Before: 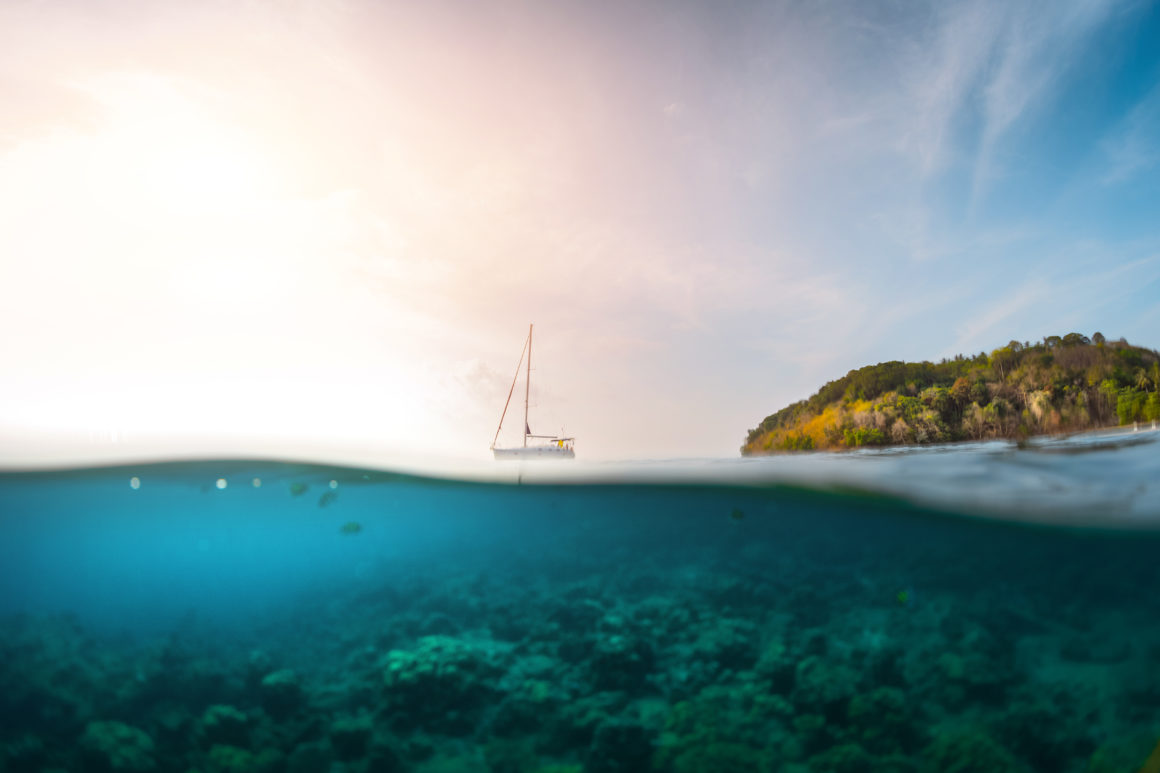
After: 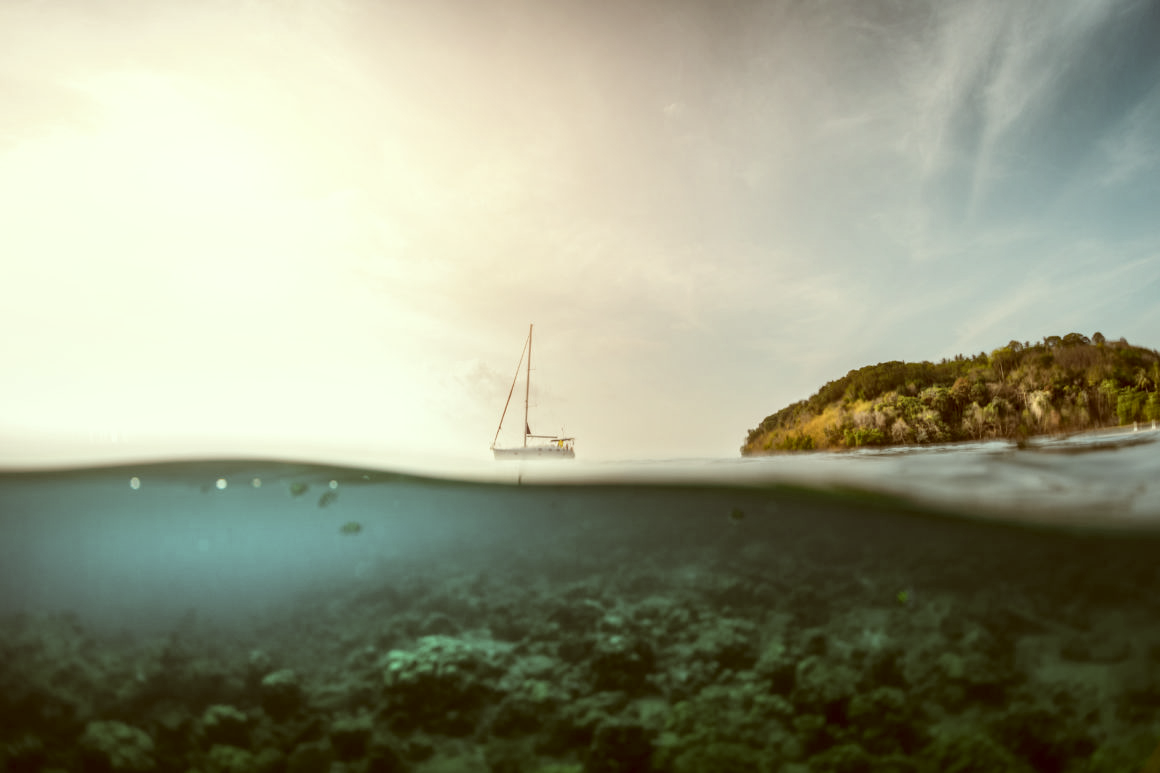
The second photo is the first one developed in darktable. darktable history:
color correction: highlights a* -5.94, highlights b* 9.48, shadows a* 10.12, shadows b* 23.94
exposure: black level correction 0.001, compensate highlight preservation false
contrast brightness saturation: contrast 0.1, saturation -0.36
local contrast: on, module defaults
